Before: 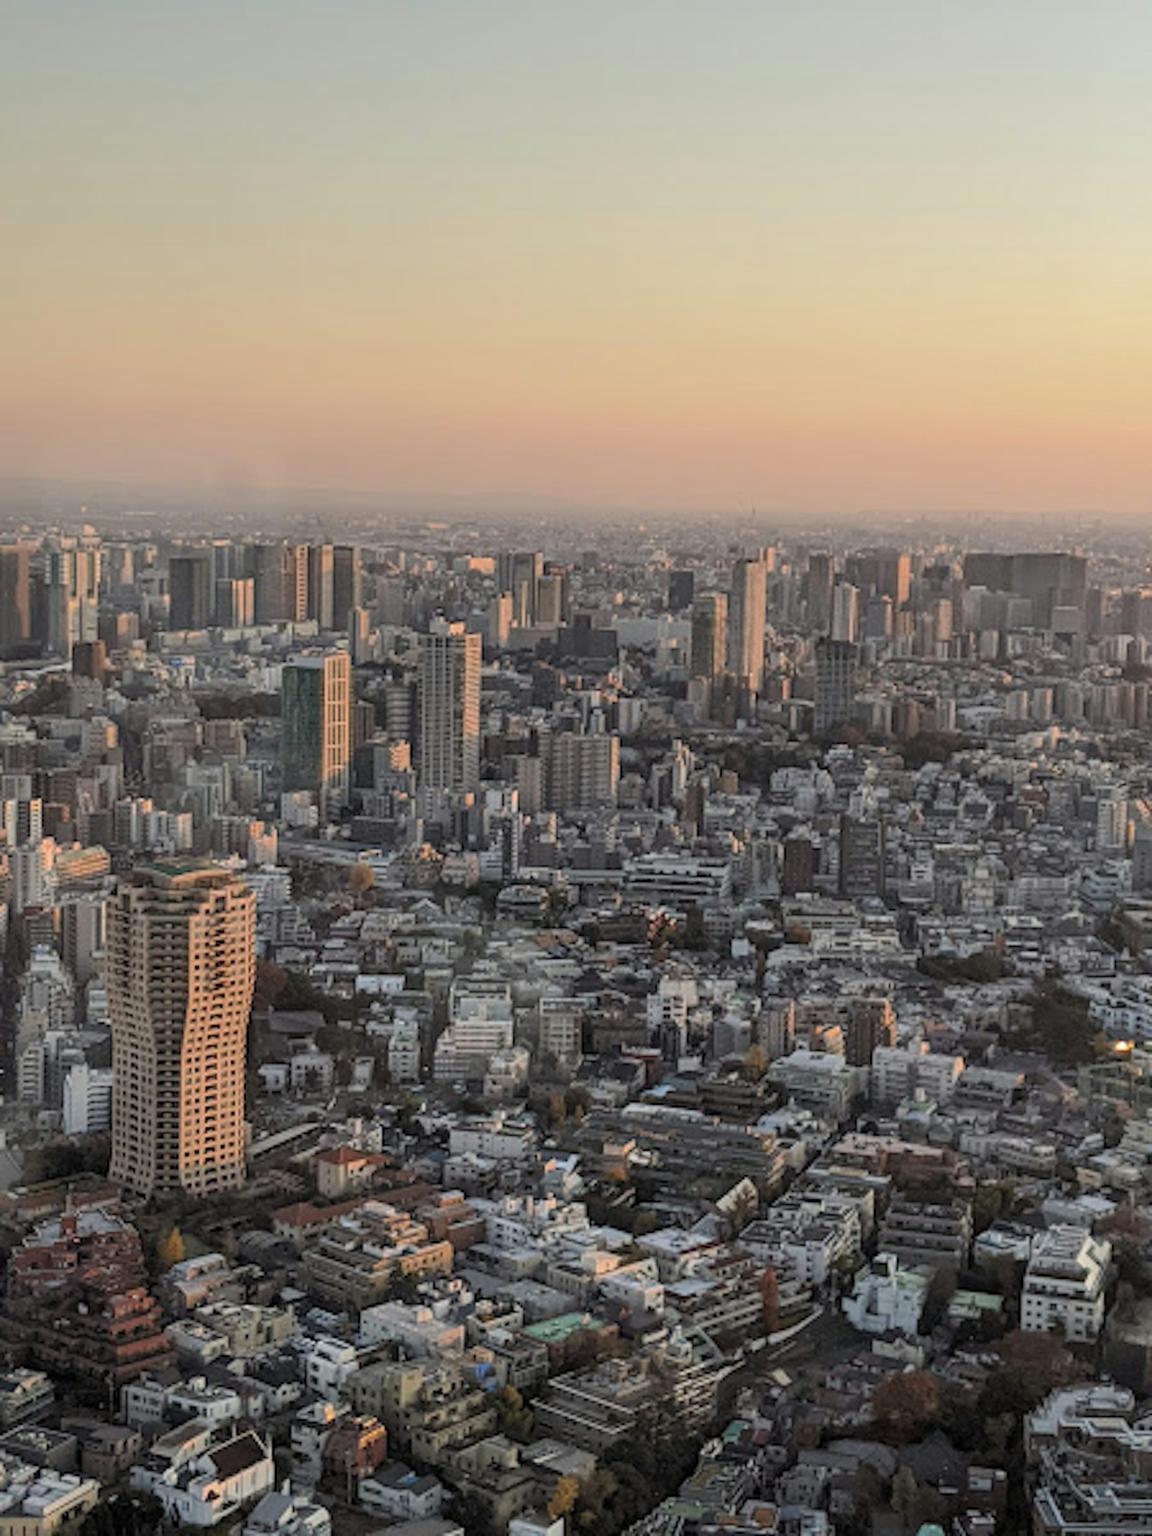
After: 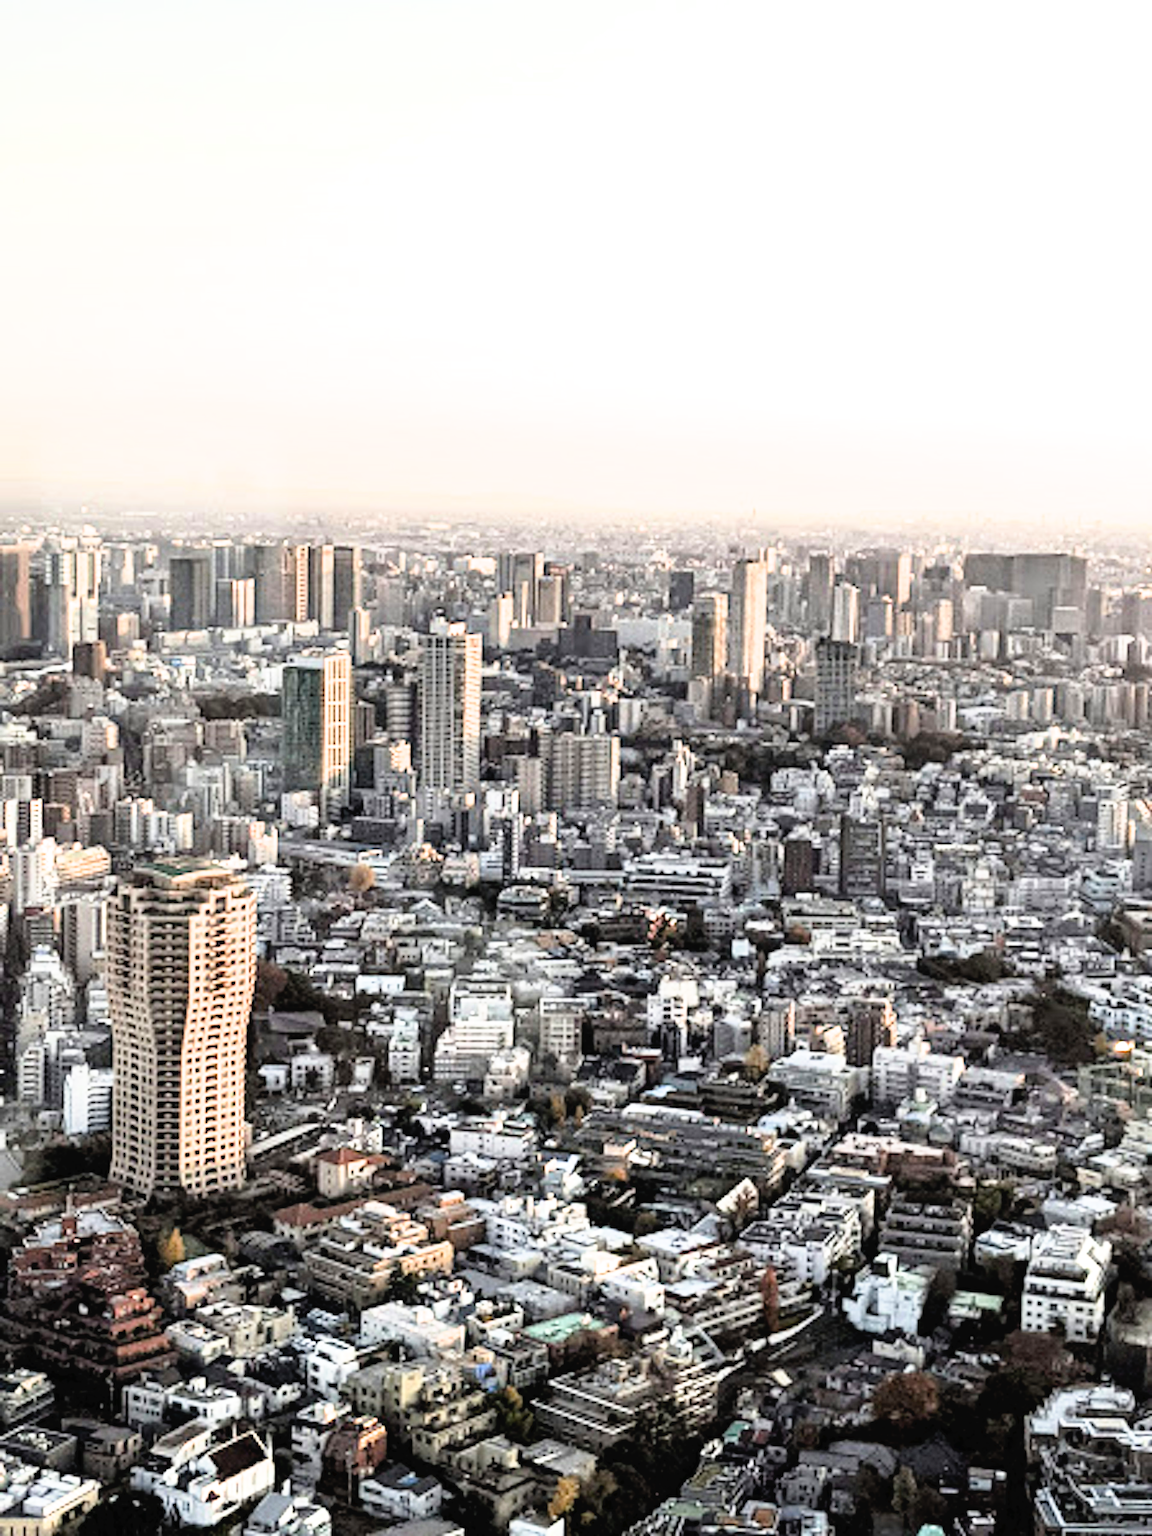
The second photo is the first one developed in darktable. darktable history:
sharpen: amount 0.214
exposure: exposure 0.941 EV, compensate highlight preservation false
tone curve: curves: ch0 [(0, 0) (0.003, 0.022) (0.011, 0.025) (0.025, 0.025) (0.044, 0.029) (0.069, 0.042) (0.1, 0.068) (0.136, 0.118) (0.177, 0.176) (0.224, 0.233) (0.277, 0.299) (0.335, 0.371) (0.399, 0.448) (0.468, 0.526) (0.543, 0.605) (0.623, 0.684) (0.709, 0.775) (0.801, 0.869) (0.898, 0.957) (1, 1)], preserve colors none
filmic rgb: black relative exposure -6.45 EV, white relative exposure 2.42 EV, target white luminance 99.974%, hardness 5.28, latitude 0.16%, contrast 1.436, highlights saturation mix 1.67%
